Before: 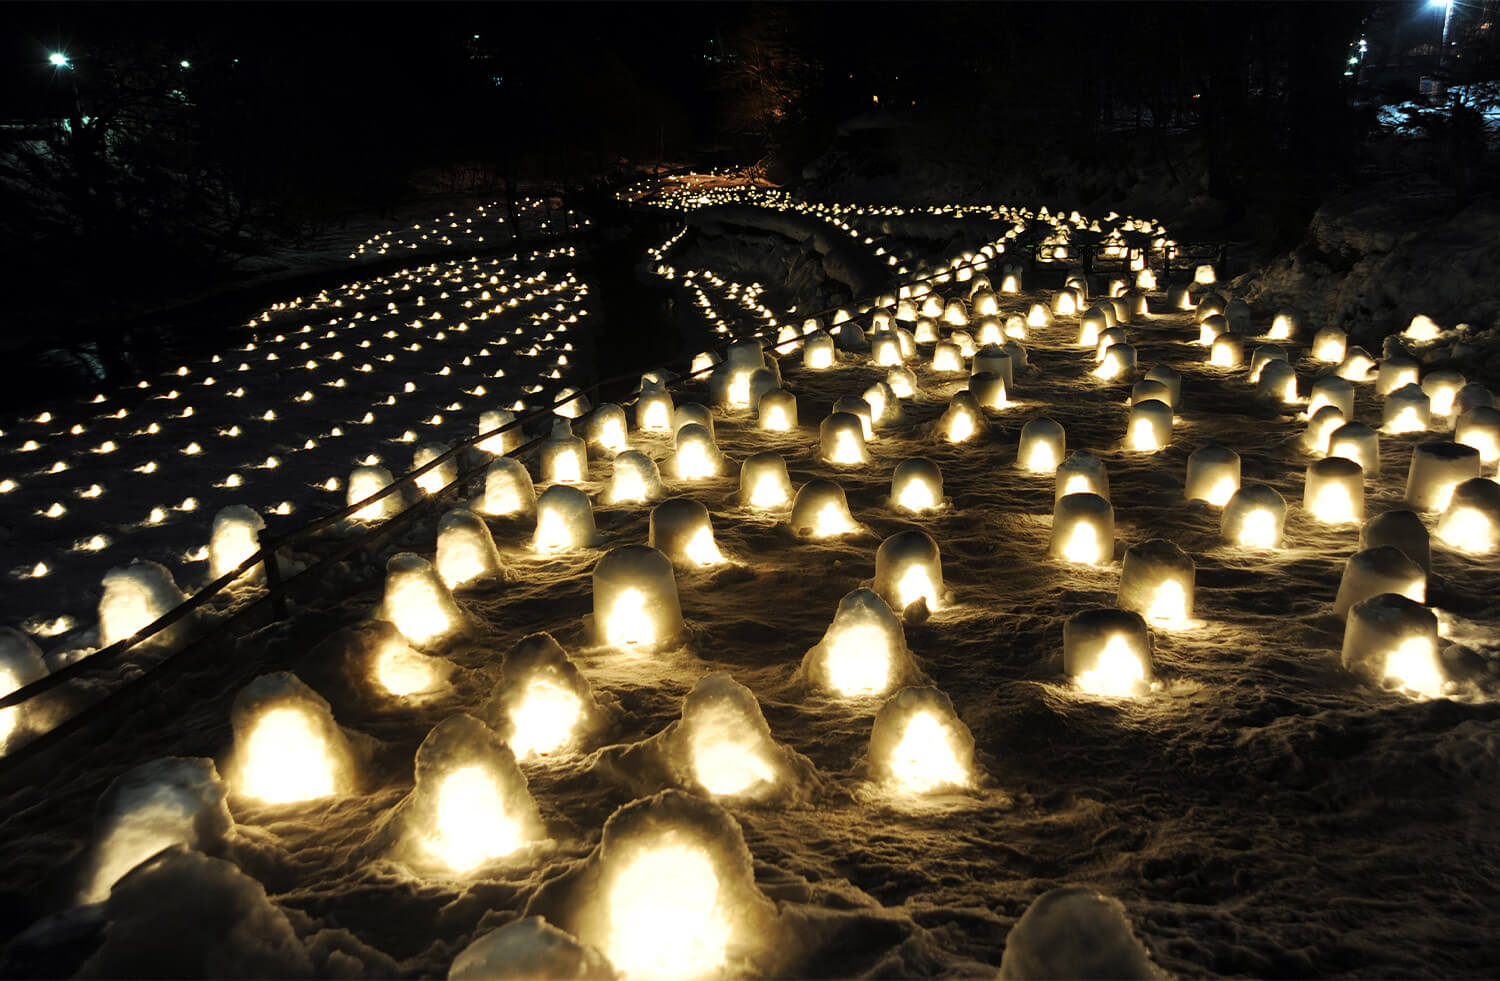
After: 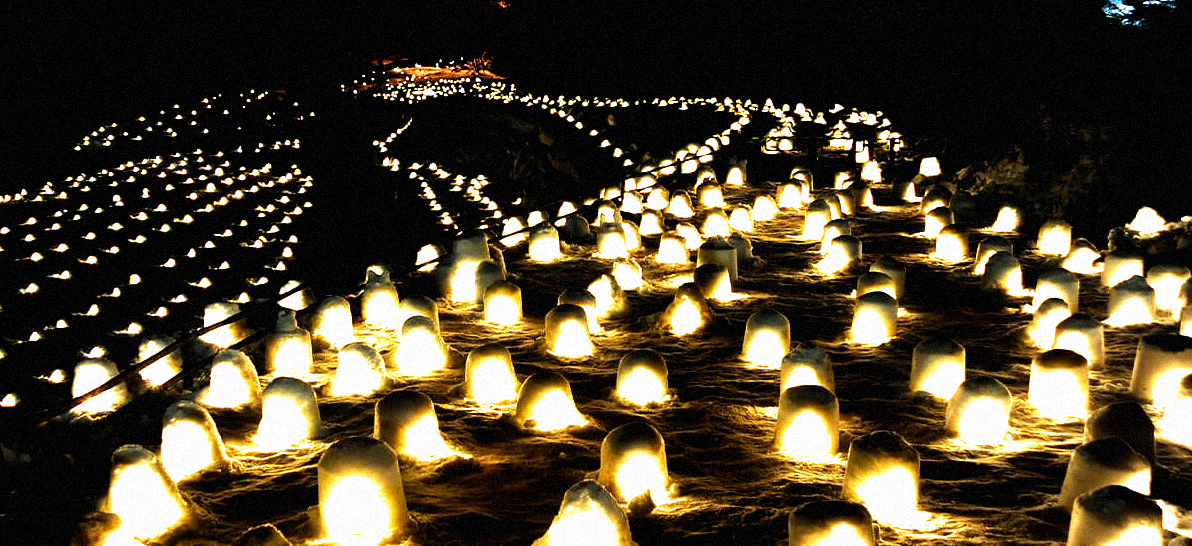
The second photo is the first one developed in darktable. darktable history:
exposure: exposure 0.77 EV, compensate highlight preservation false
crop: left 18.38%, top 11.092%, right 2.134%, bottom 33.217%
filmic rgb: black relative exposure -8.2 EV, white relative exposure 2.2 EV, threshold 3 EV, hardness 7.11, latitude 85.74%, contrast 1.696, highlights saturation mix -4%, shadows ↔ highlights balance -2.69%, preserve chrominance no, color science v5 (2021), contrast in shadows safe, contrast in highlights safe, enable highlight reconstruction true
grain: mid-tones bias 0%
